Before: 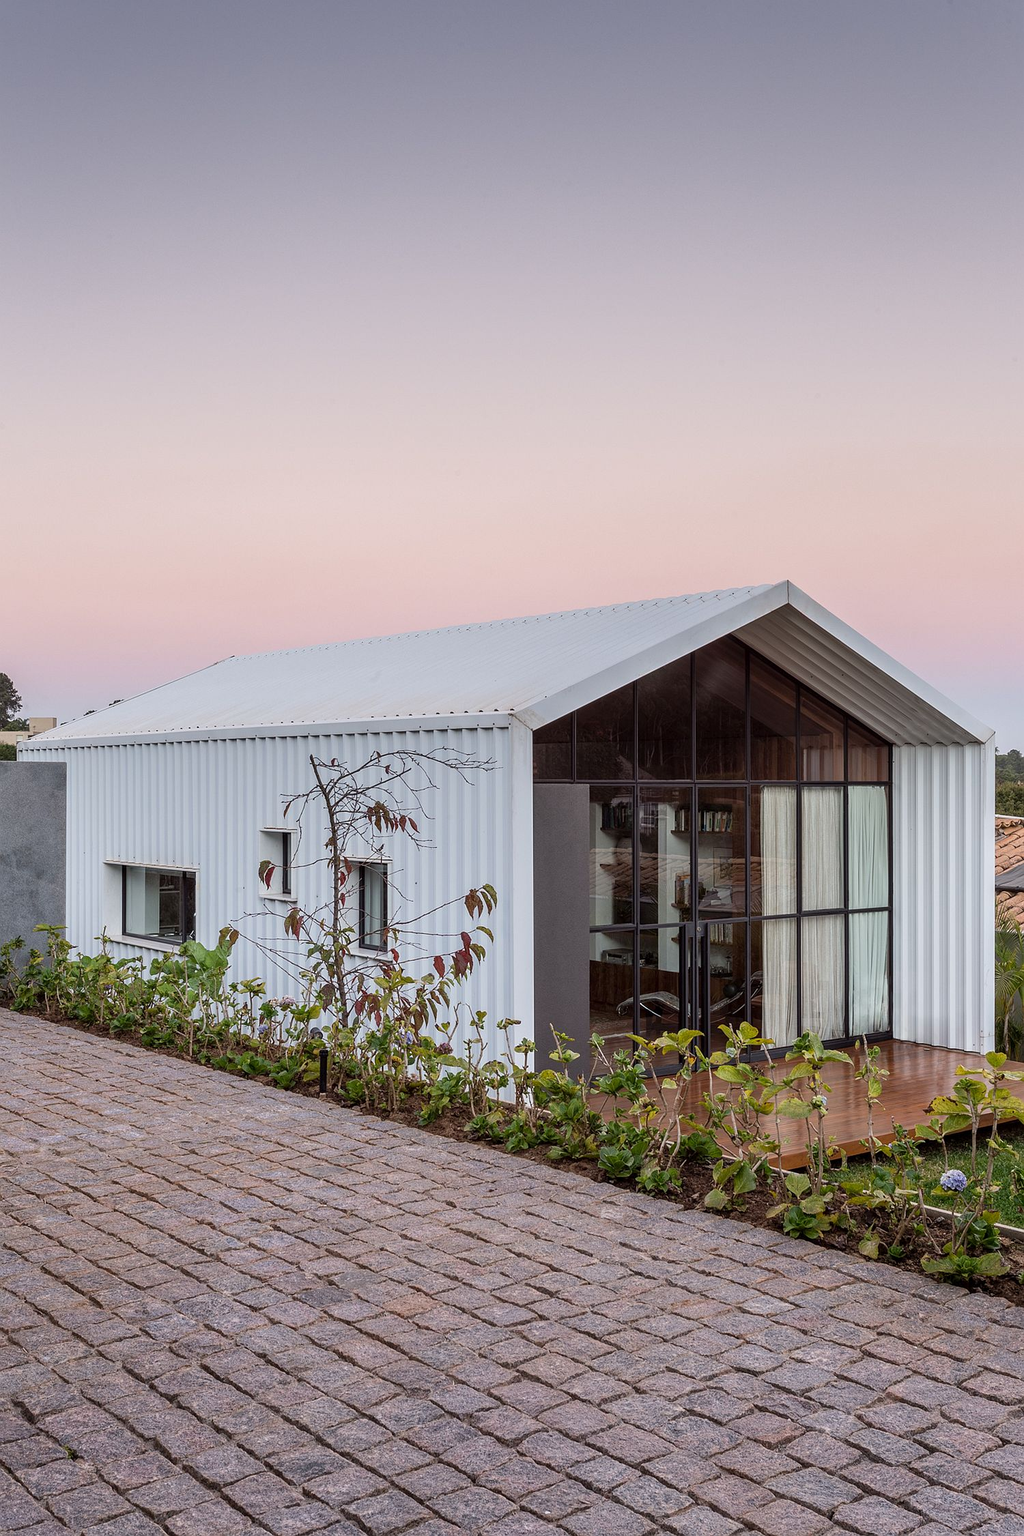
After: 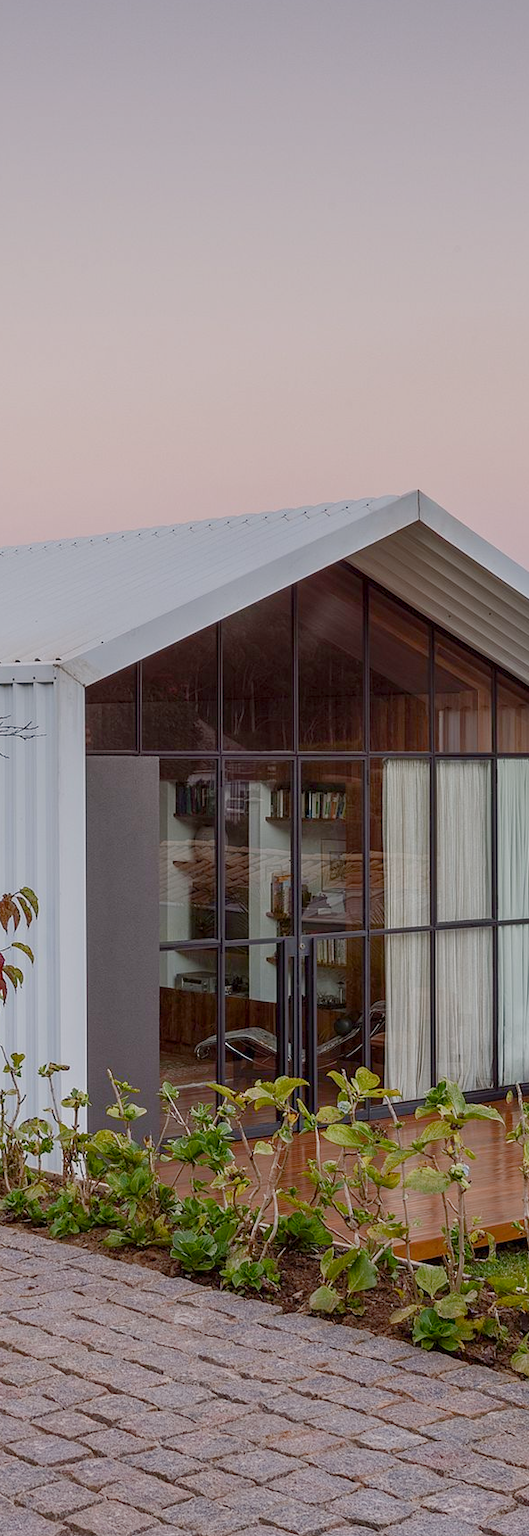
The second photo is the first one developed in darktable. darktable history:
crop: left 45.721%, top 13.393%, right 14.118%, bottom 10.01%
color balance rgb: shadows lift › chroma 1%, shadows lift › hue 113°, highlights gain › chroma 0.2%, highlights gain › hue 333°, perceptual saturation grading › global saturation 20%, perceptual saturation grading › highlights -50%, perceptual saturation grading › shadows 25%, contrast -20%
